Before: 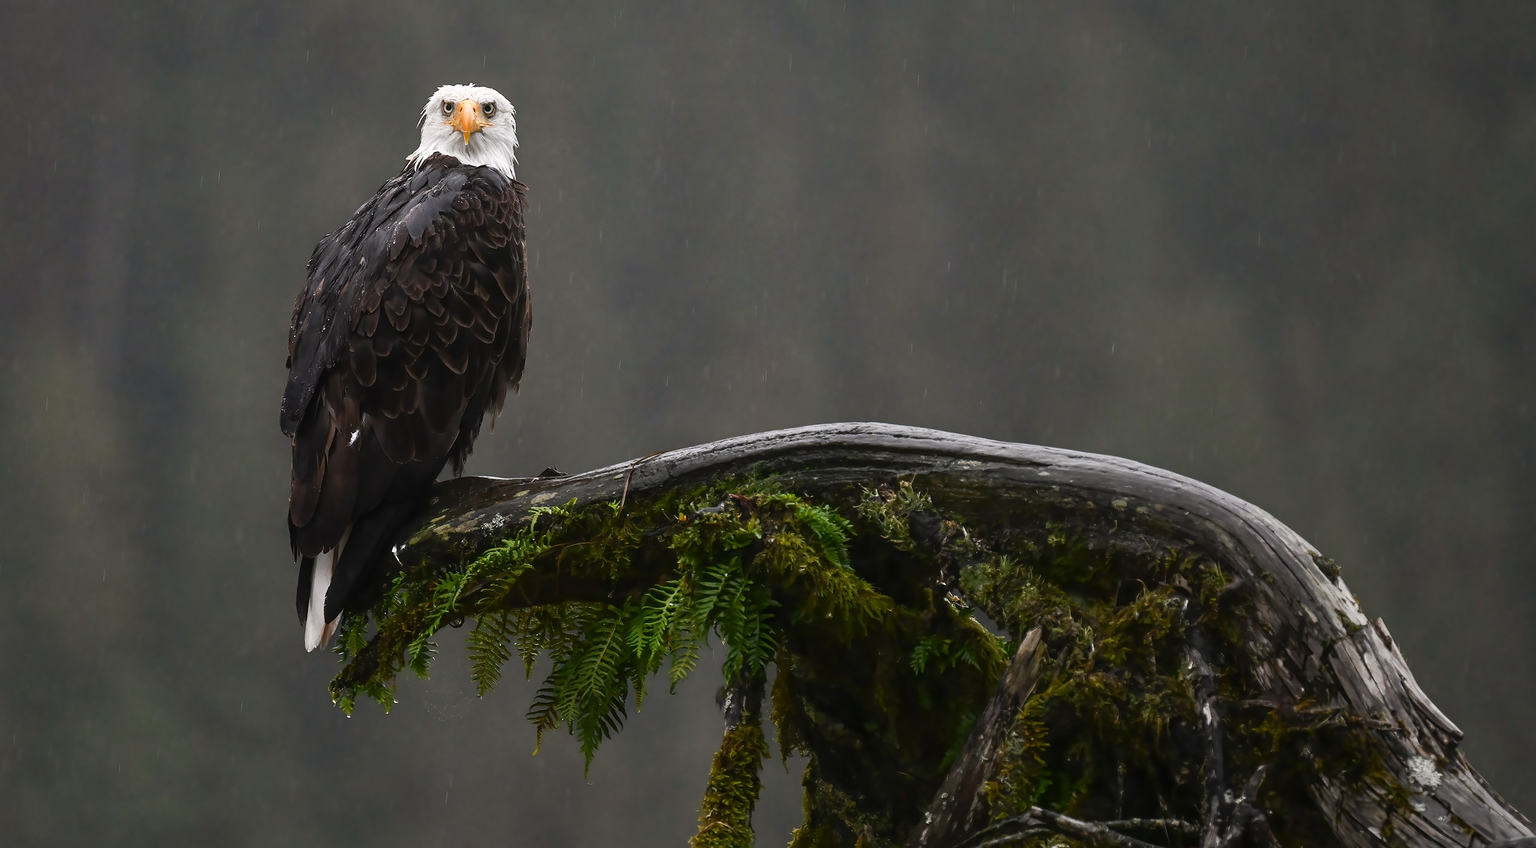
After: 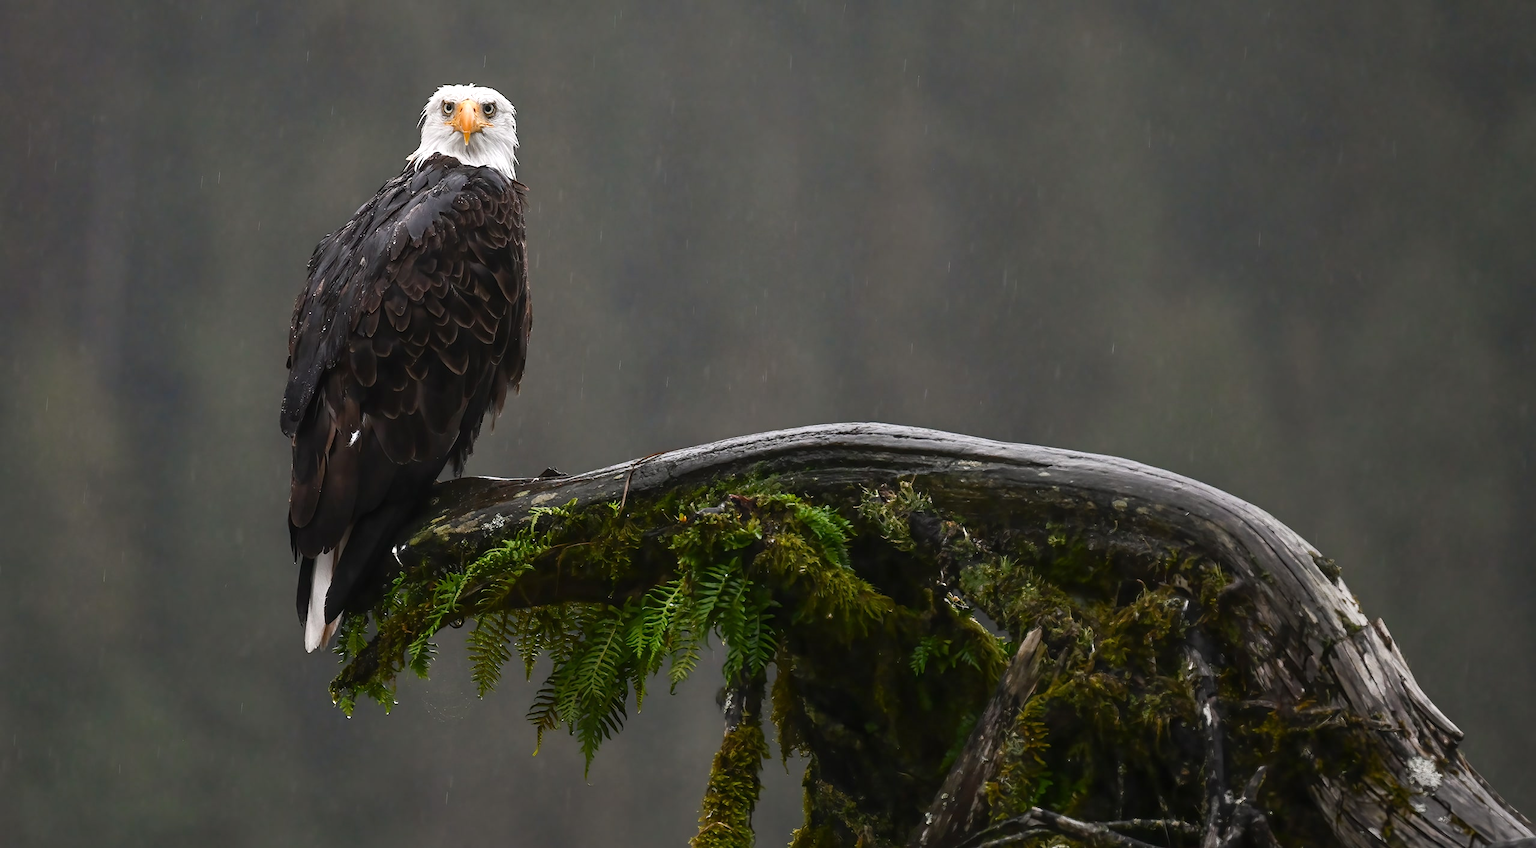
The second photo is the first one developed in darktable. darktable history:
exposure: exposure 0.166 EV, compensate exposure bias true, compensate highlight preservation false
